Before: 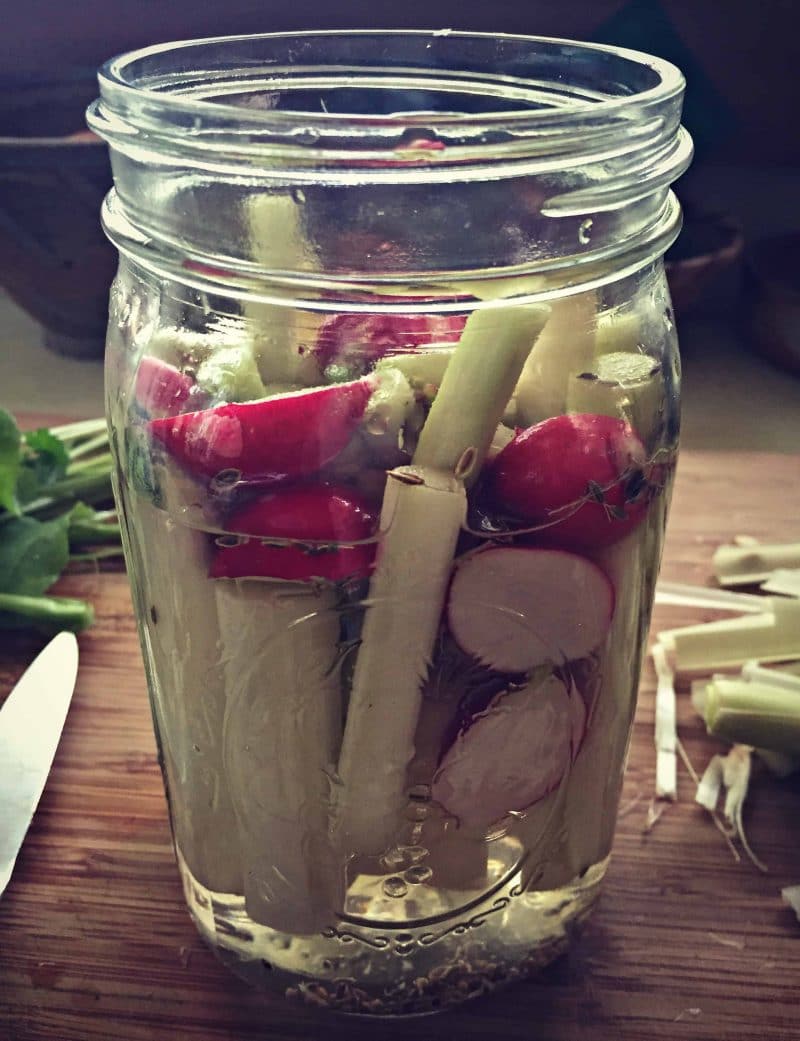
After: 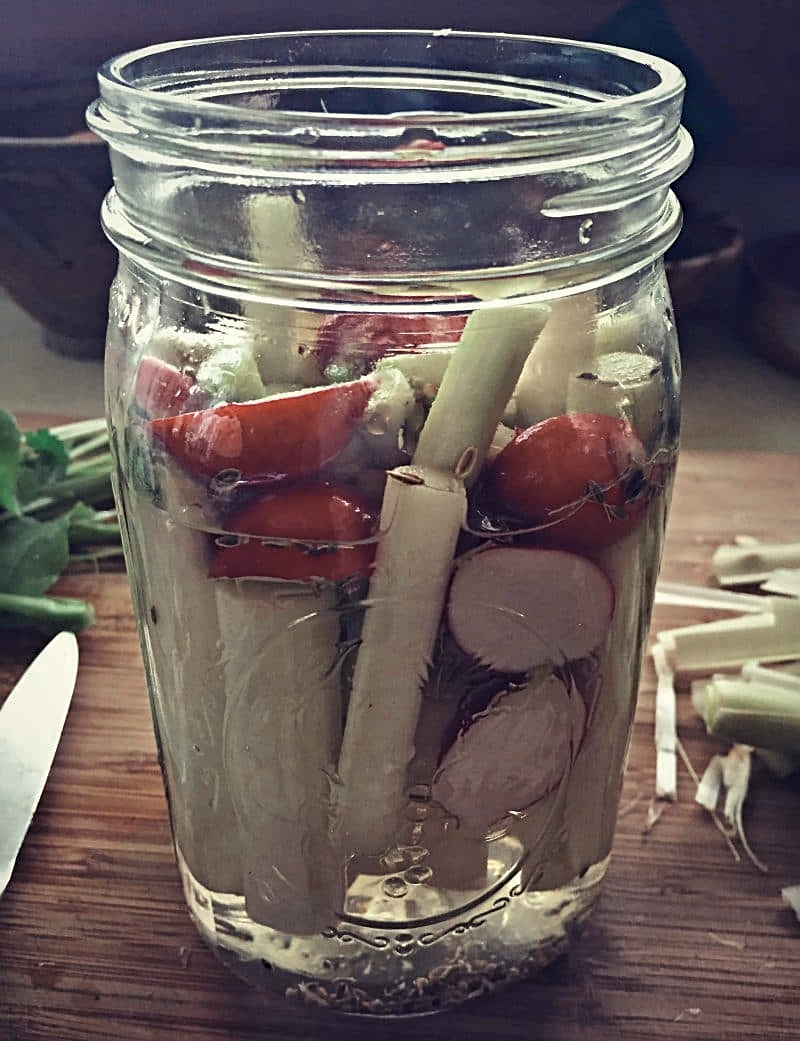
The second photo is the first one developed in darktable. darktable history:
sharpen: on, module defaults
shadows and highlights: low approximation 0.01, soften with gaussian
color zones: curves: ch0 [(0, 0.5) (0.125, 0.4) (0.25, 0.5) (0.375, 0.4) (0.5, 0.4) (0.625, 0.35) (0.75, 0.35) (0.875, 0.5)]; ch1 [(0, 0.35) (0.125, 0.45) (0.25, 0.35) (0.375, 0.35) (0.5, 0.35) (0.625, 0.35) (0.75, 0.45) (0.875, 0.35)]; ch2 [(0, 0.6) (0.125, 0.5) (0.25, 0.5) (0.375, 0.6) (0.5, 0.6) (0.625, 0.5) (0.75, 0.5) (0.875, 0.5)]
